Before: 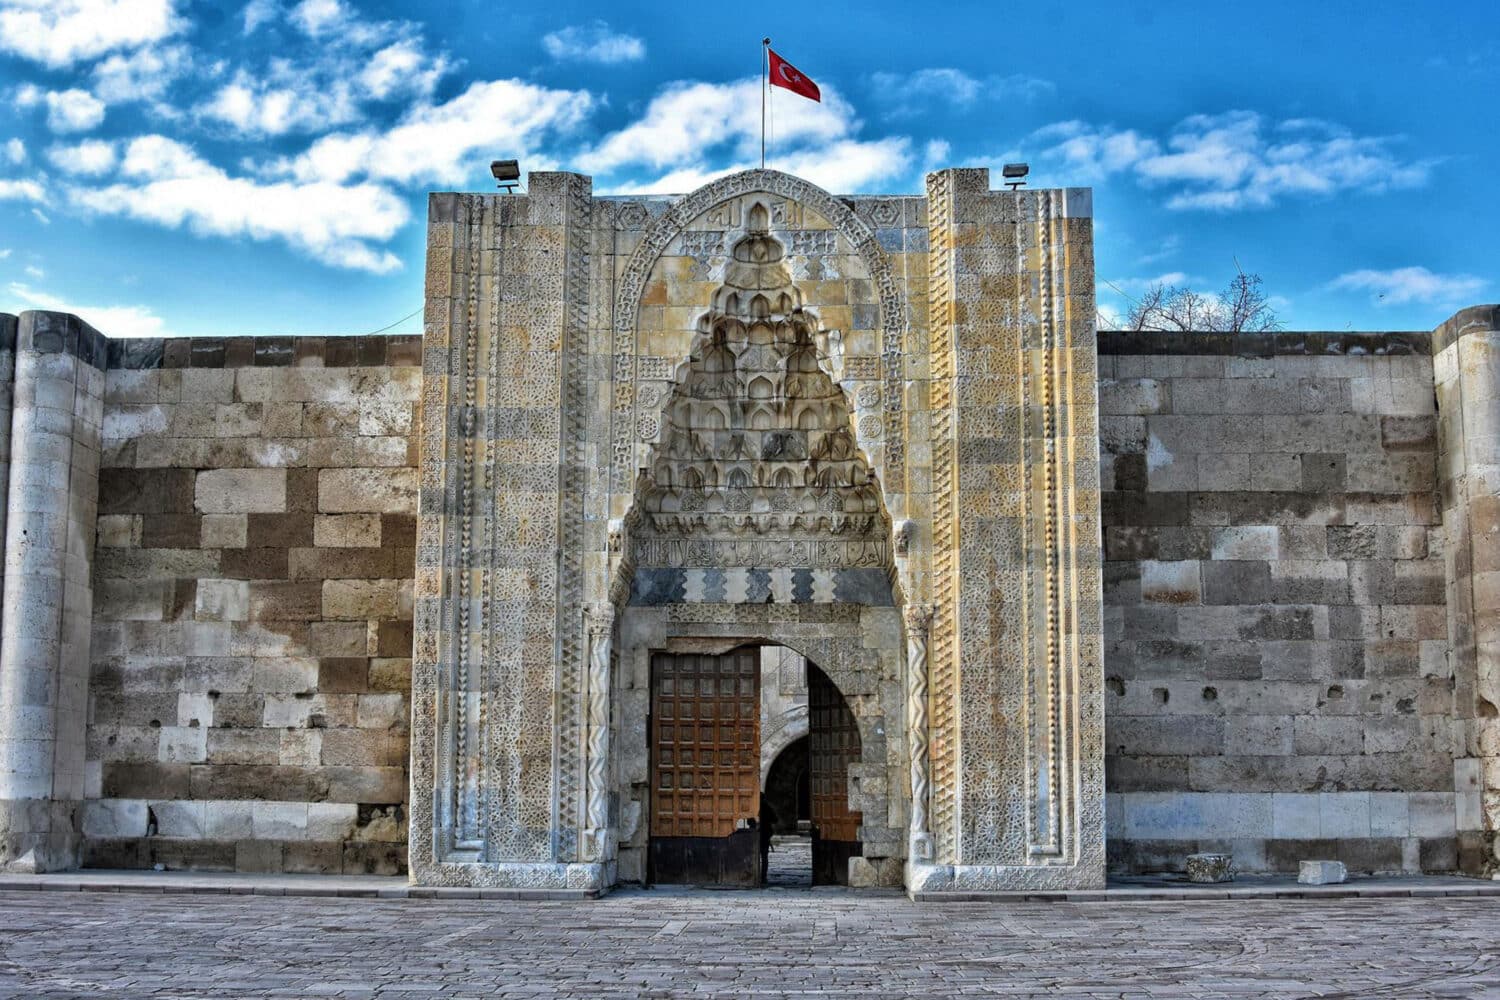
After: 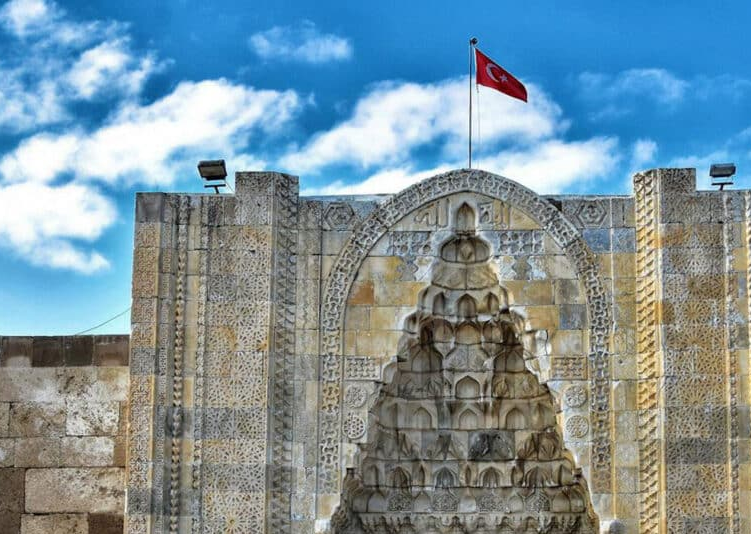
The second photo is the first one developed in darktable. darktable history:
crop: left 19.594%, right 30.321%, bottom 46.492%
